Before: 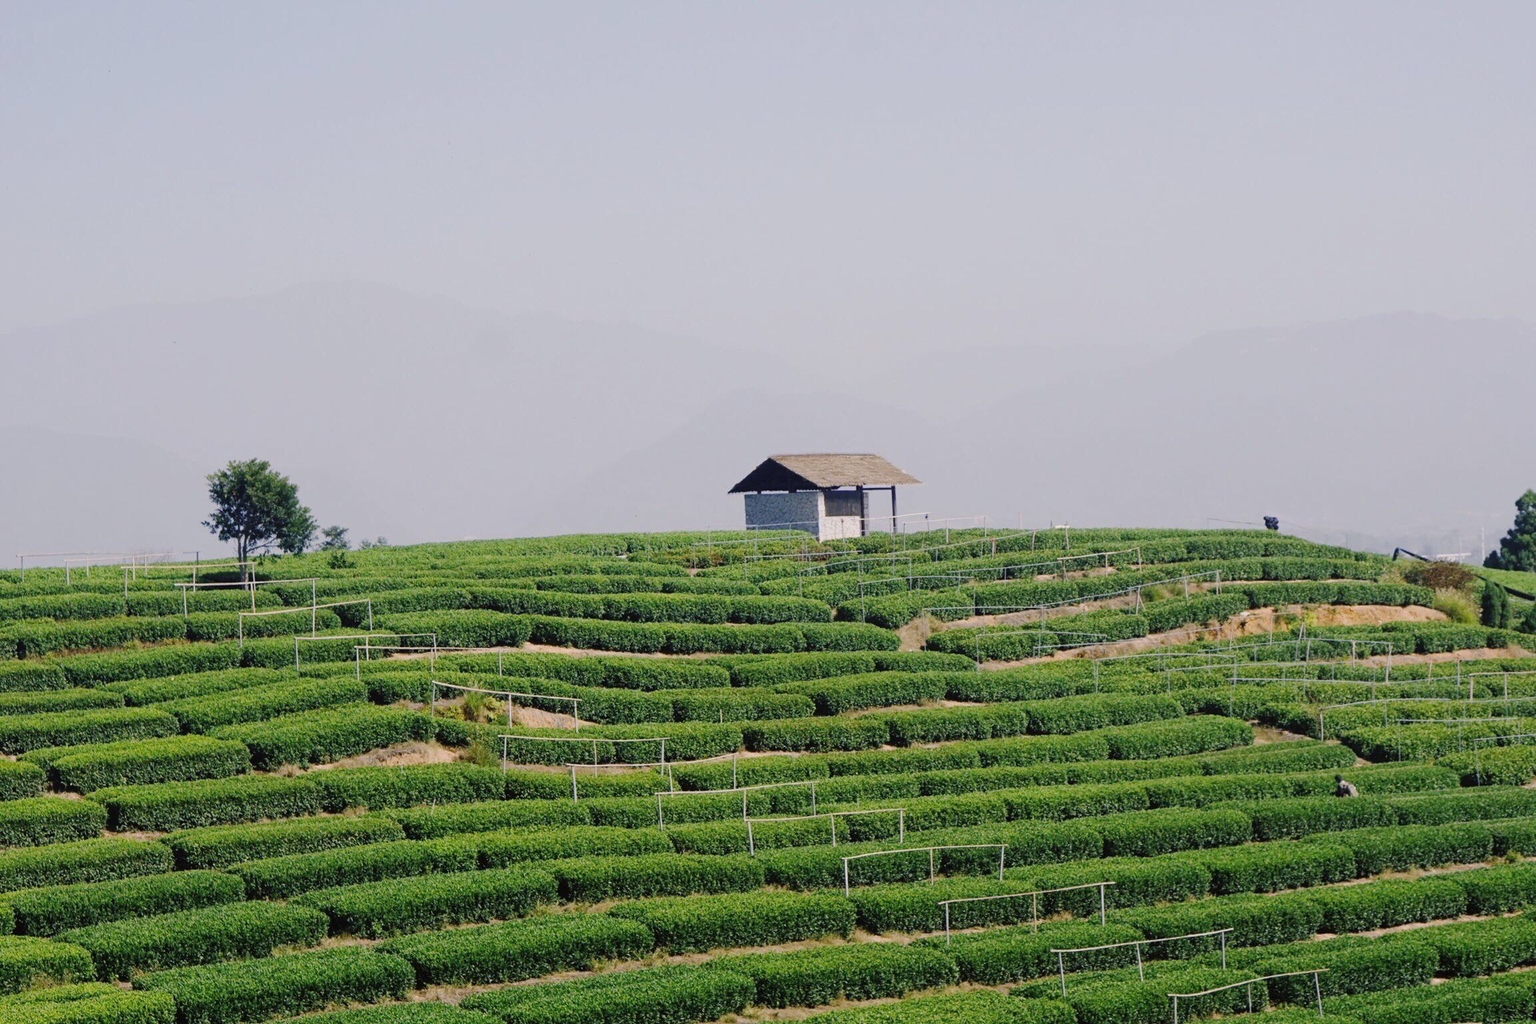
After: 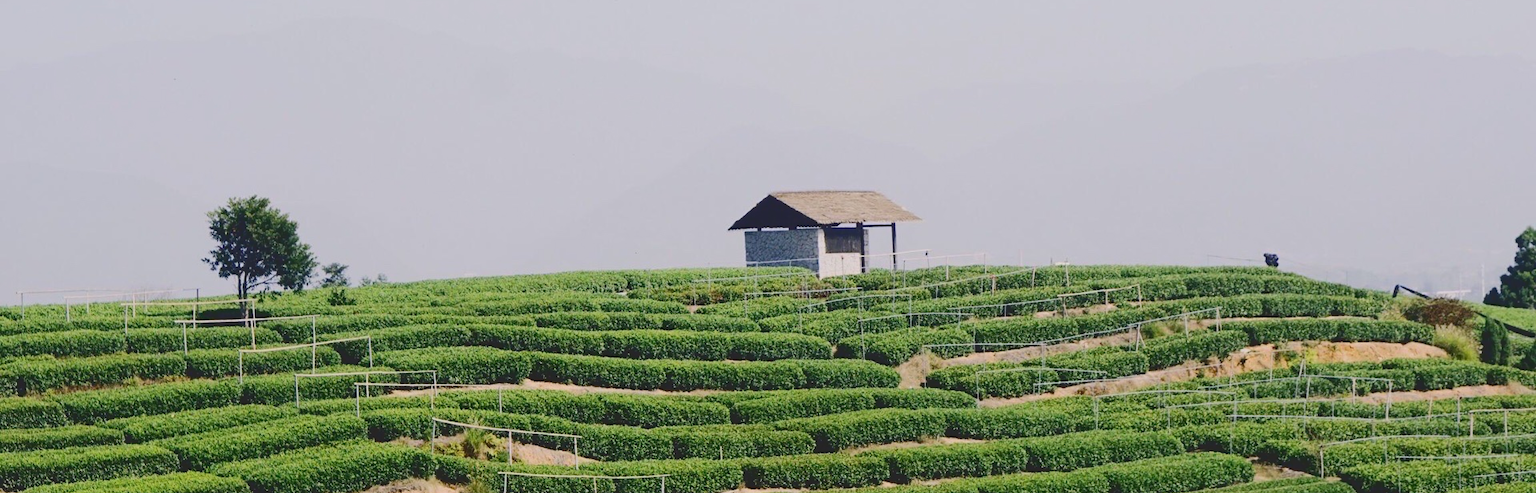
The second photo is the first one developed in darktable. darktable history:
crop and rotate: top 25.72%, bottom 26.04%
tone curve: curves: ch0 [(0, 0) (0.003, 0.132) (0.011, 0.136) (0.025, 0.14) (0.044, 0.147) (0.069, 0.149) (0.1, 0.156) (0.136, 0.163) (0.177, 0.177) (0.224, 0.2) (0.277, 0.251) (0.335, 0.311) (0.399, 0.387) (0.468, 0.487) (0.543, 0.585) (0.623, 0.675) (0.709, 0.742) (0.801, 0.81) (0.898, 0.867) (1, 1)], color space Lab, independent channels, preserve colors none
